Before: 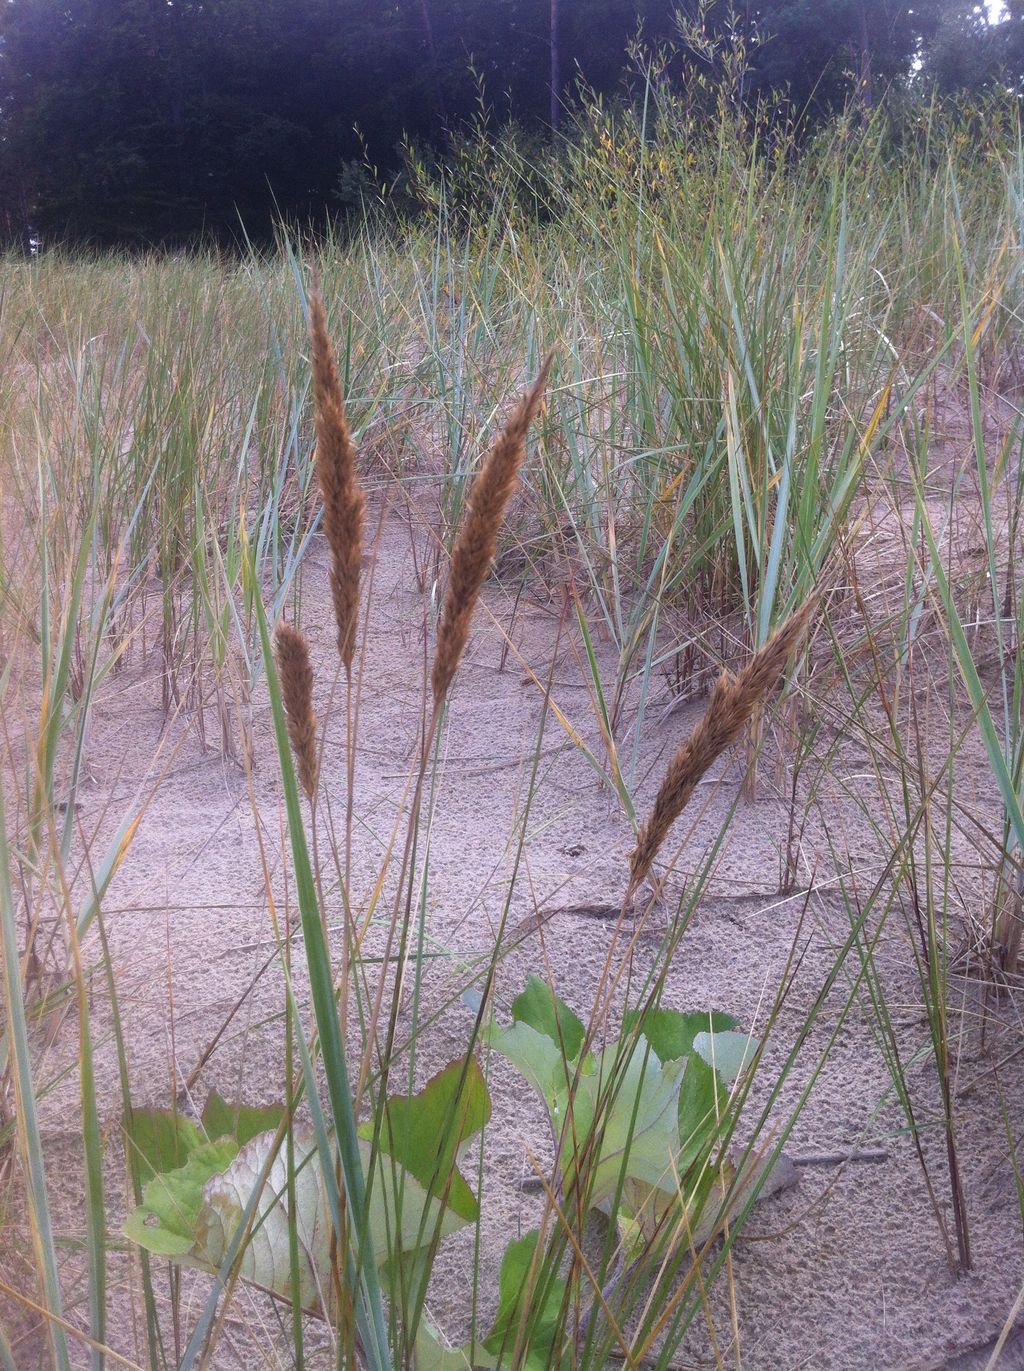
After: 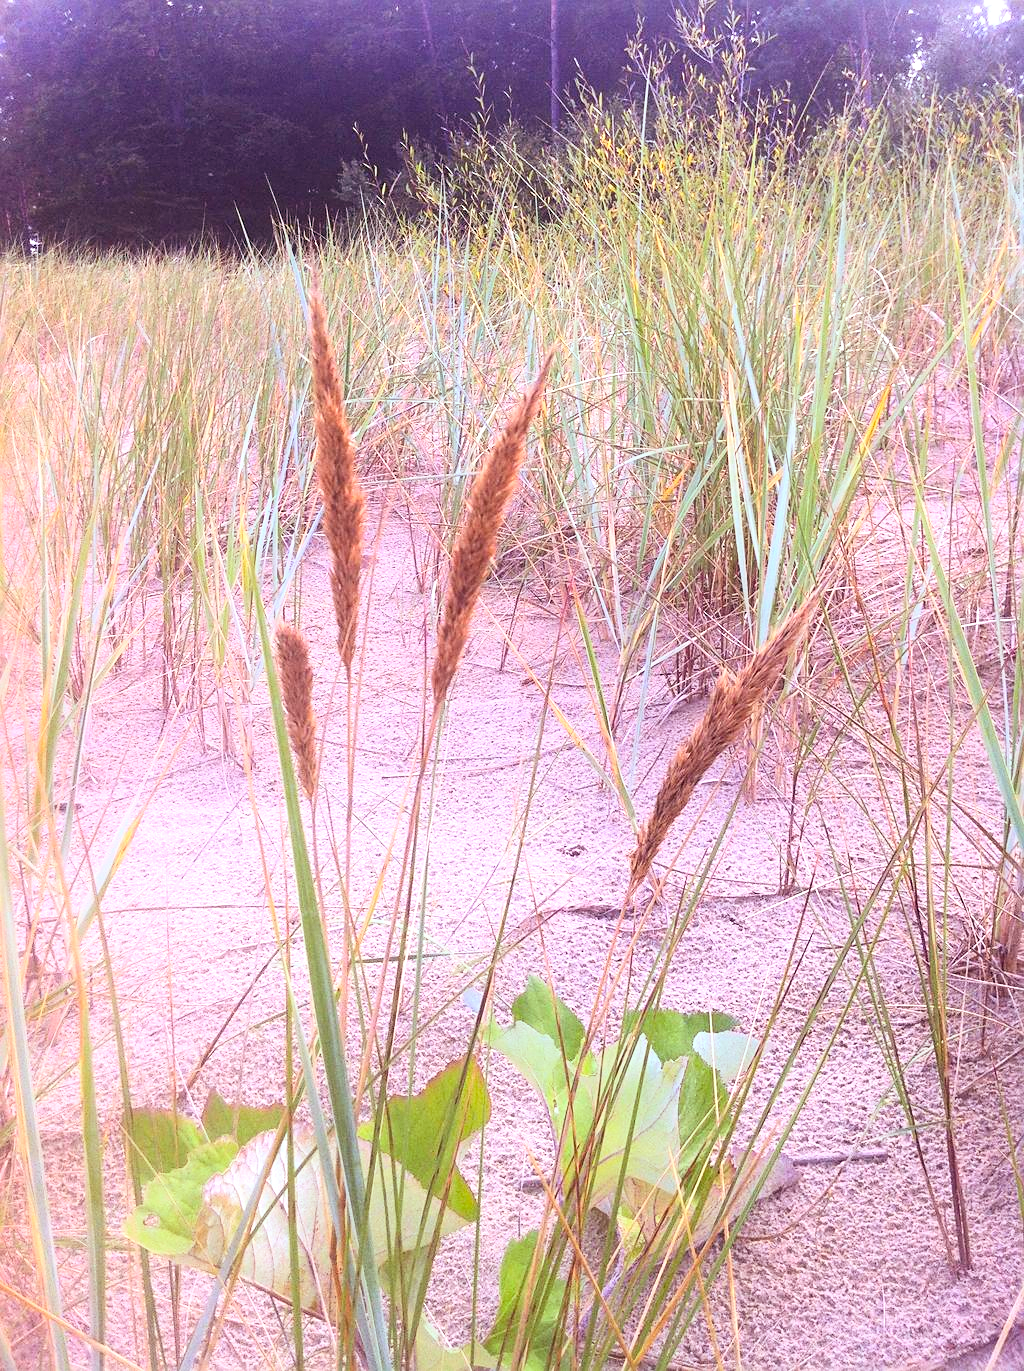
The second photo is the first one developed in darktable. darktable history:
contrast brightness saturation: contrast 0.24, brightness 0.26, saturation 0.39
exposure: exposure 0.6 EV, compensate highlight preservation false
sharpen: on, module defaults
rgb levels: mode RGB, independent channels, levels [[0, 0.474, 1], [0, 0.5, 1], [0, 0.5, 1]]
